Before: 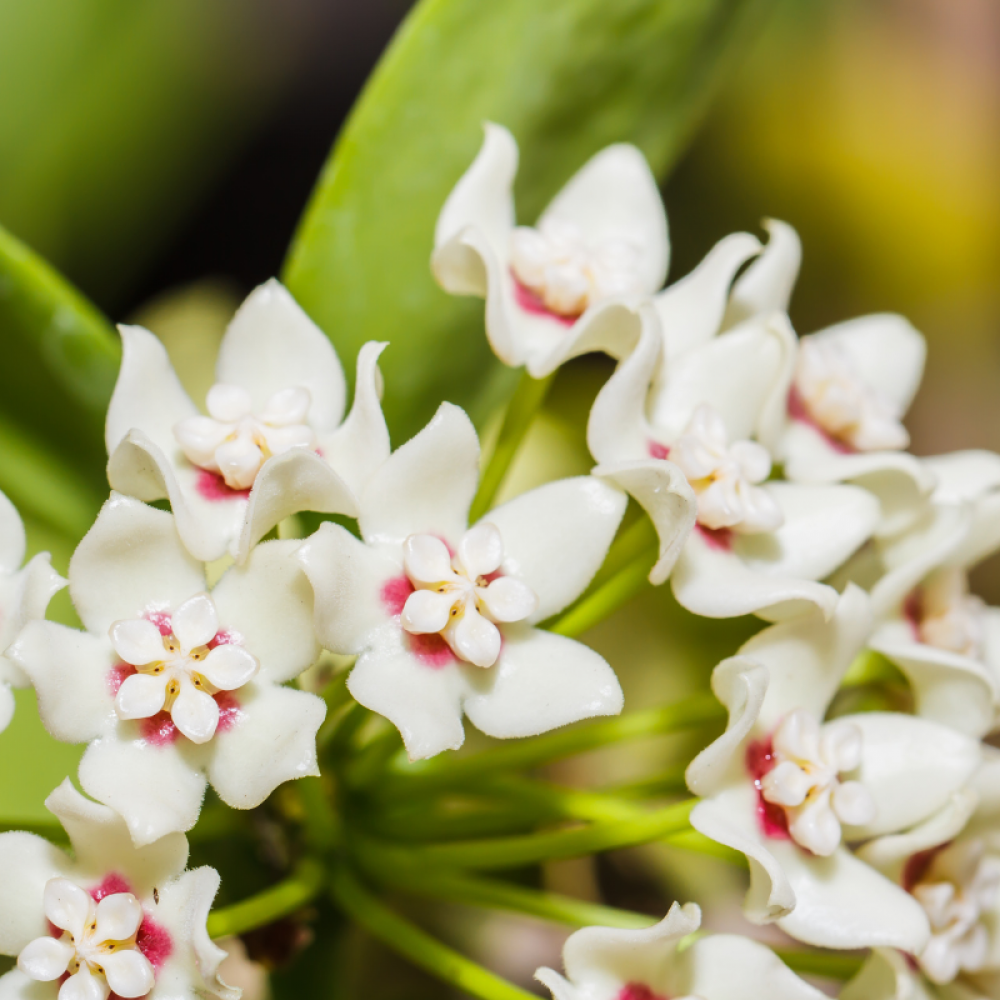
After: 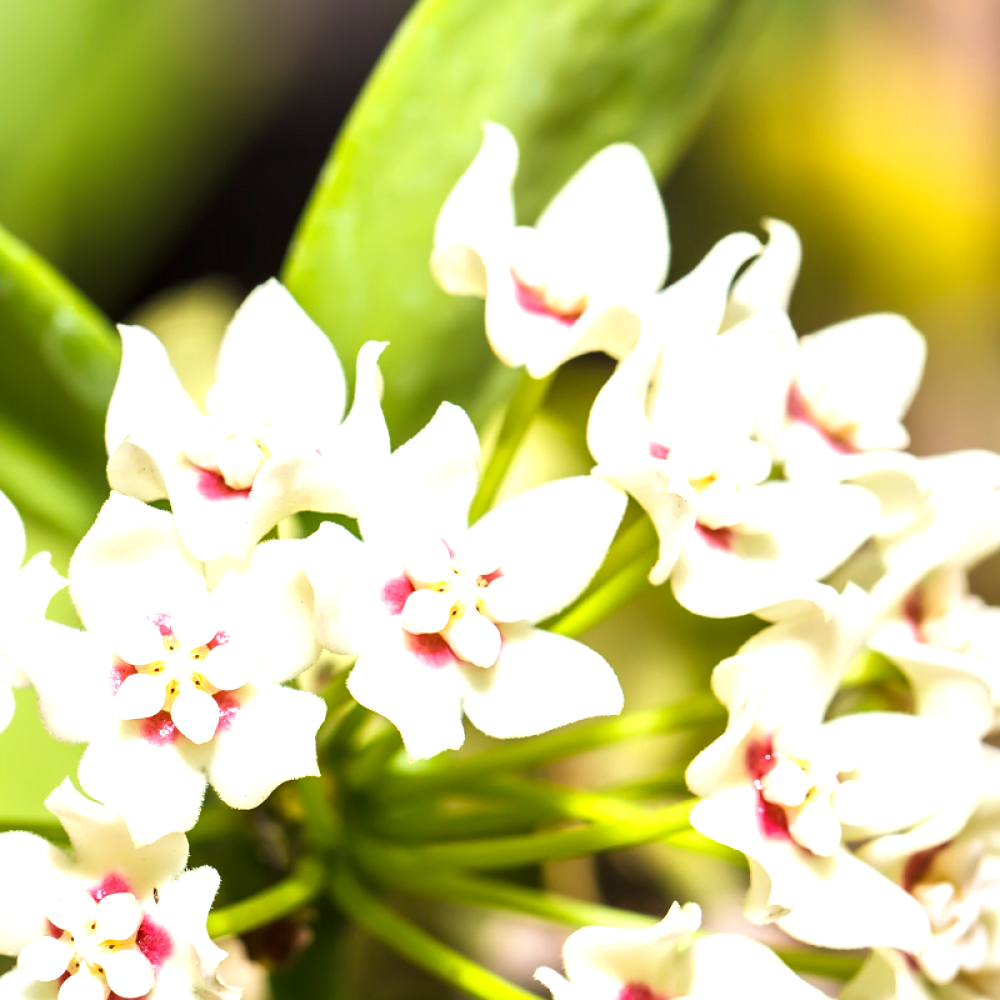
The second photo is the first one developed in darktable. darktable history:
sharpen: amount 0.2
exposure: black level correction 0.001, exposure 0.955 EV, compensate exposure bias true, compensate highlight preservation false
